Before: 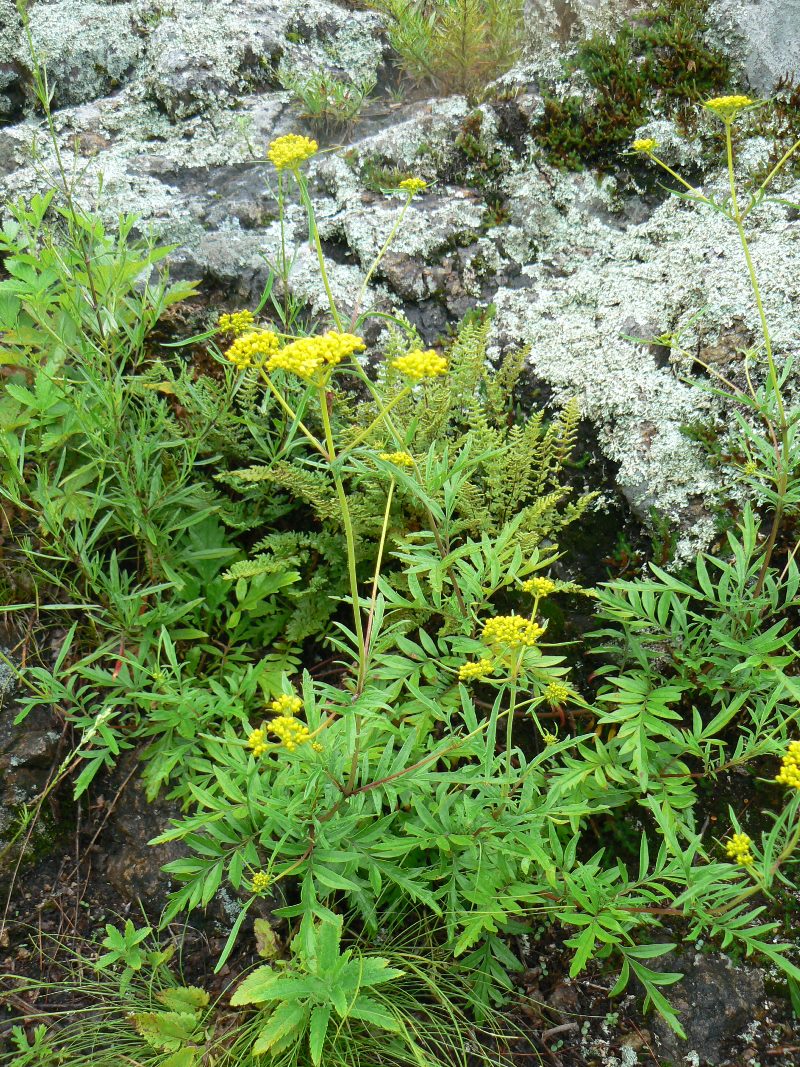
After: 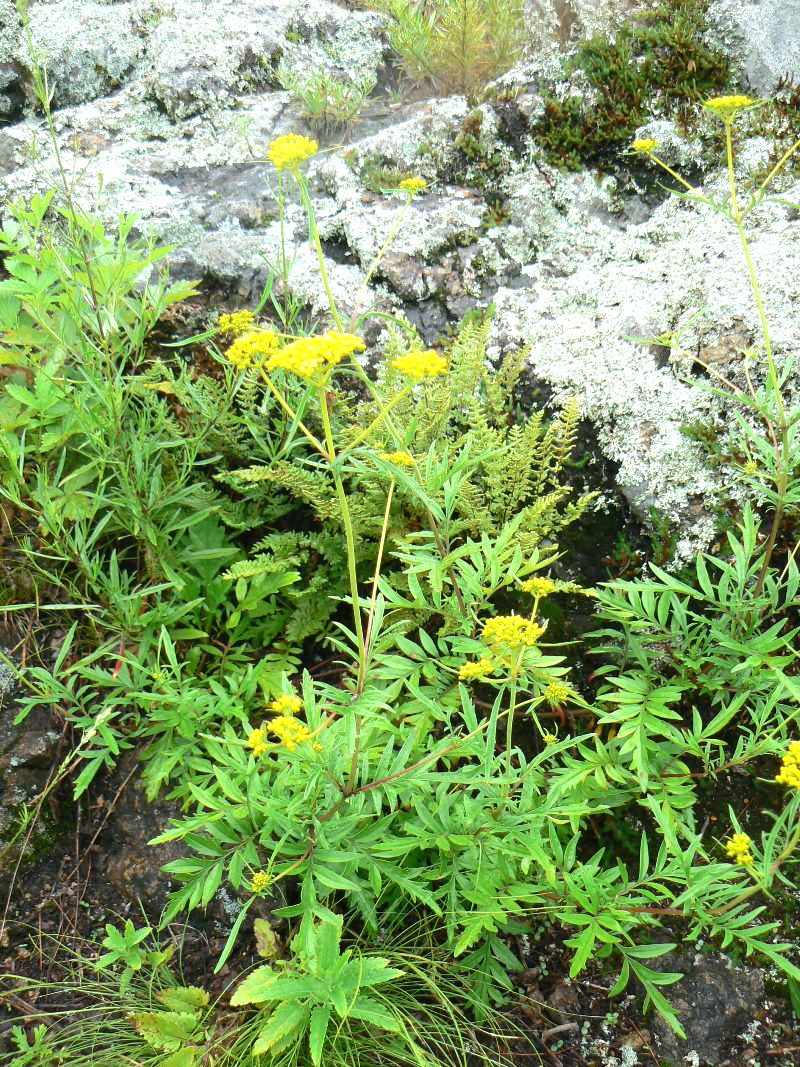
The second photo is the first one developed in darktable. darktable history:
shadows and highlights: shadows -24.28, highlights 49.77, soften with gaussian
exposure: exposure 0.496 EV, compensate highlight preservation false
